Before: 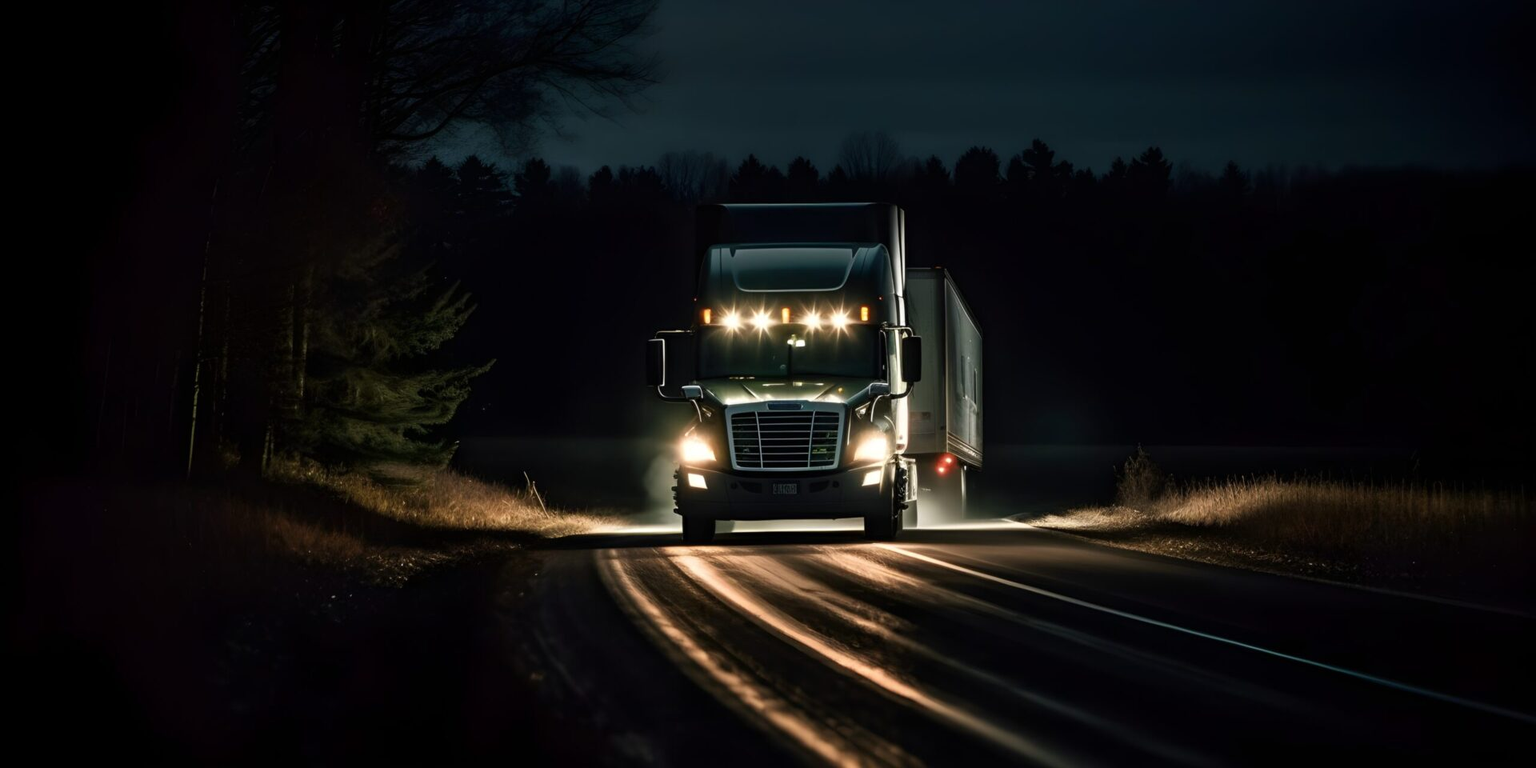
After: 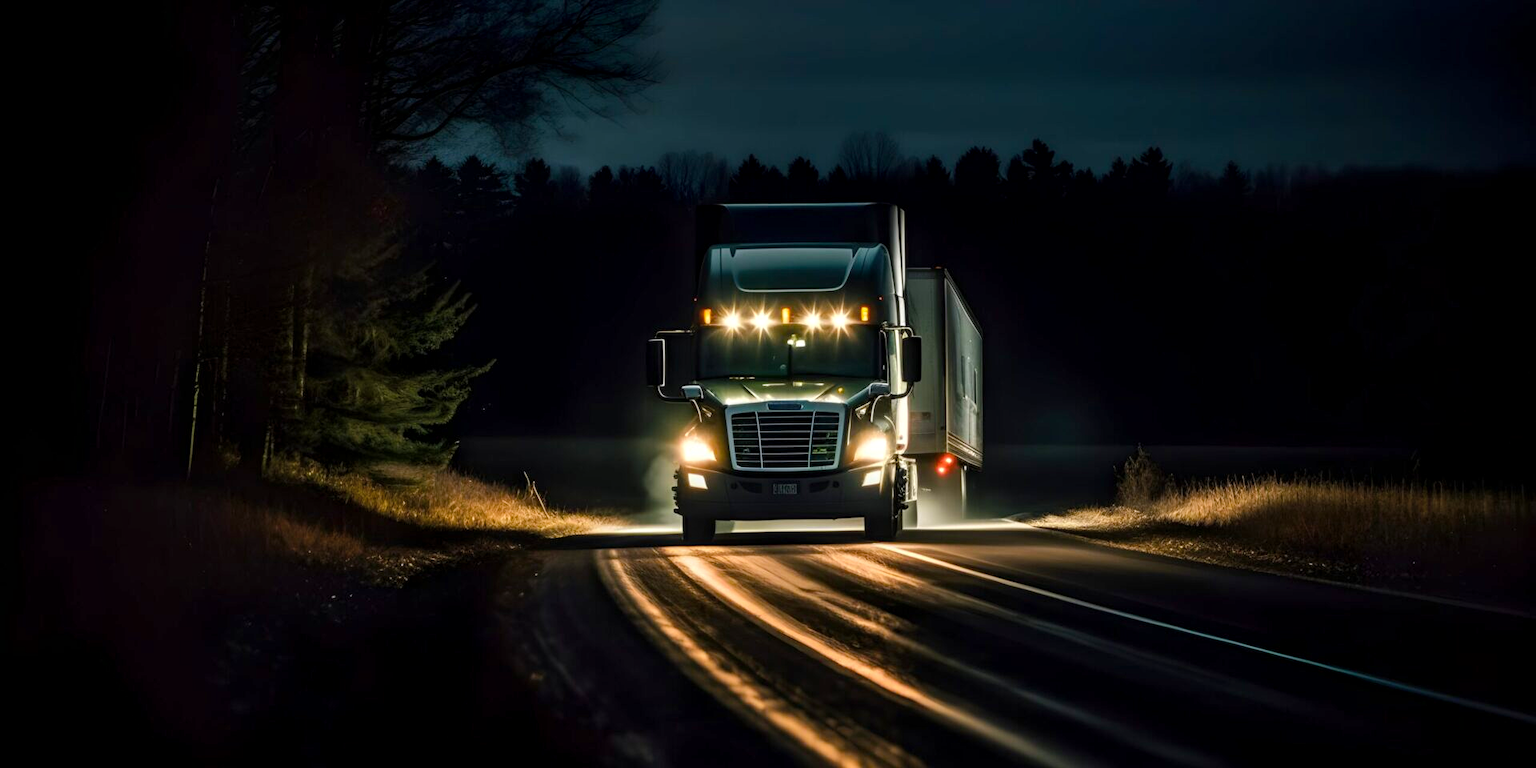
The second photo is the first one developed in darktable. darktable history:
local contrast: detail 130%
color balance rgb: perceptual saturation grading › global saturation 25%, perceptual brilliance grading › mid-tones 10%, perceptual brilliance grading › shadows 15%, global vibrance 20%
